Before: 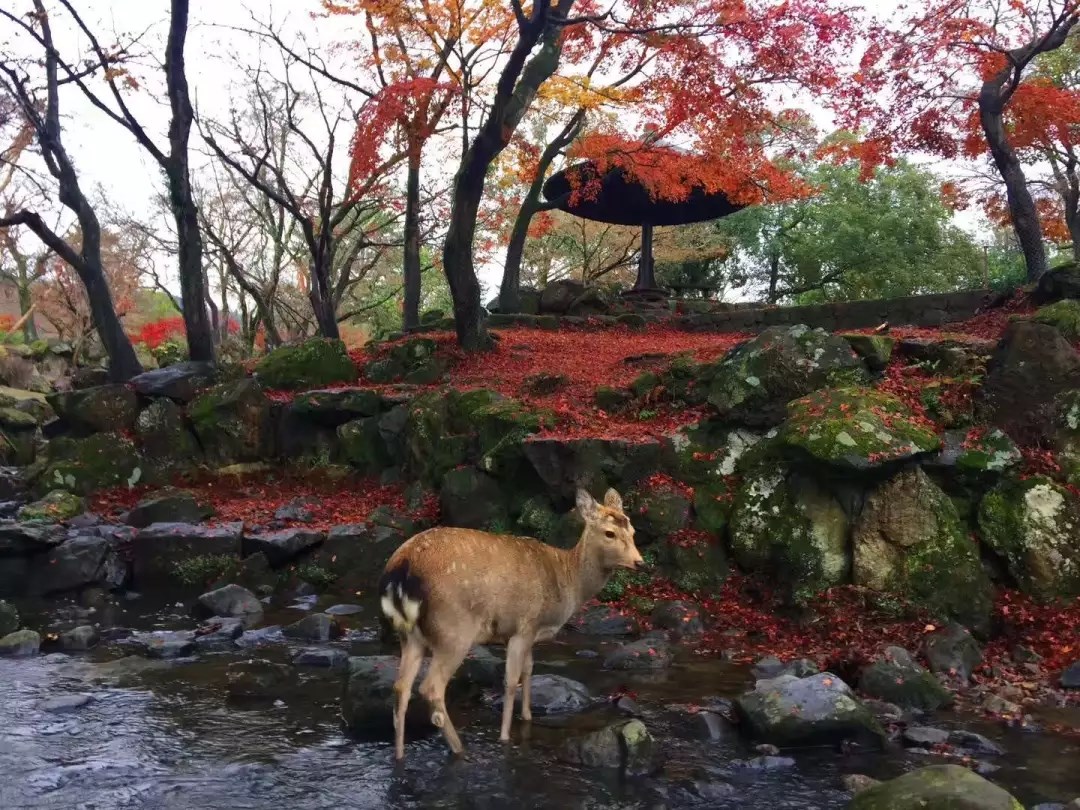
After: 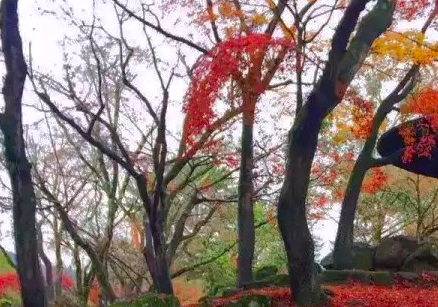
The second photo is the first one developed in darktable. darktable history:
shadows and highlights: shadows 40, highlights -60
white balance: red 1.004, blue 1.024
crop: left 15.452%, top 5.459%, right 43.956%, bottom 56.62%
color correction: saturation 1.34
